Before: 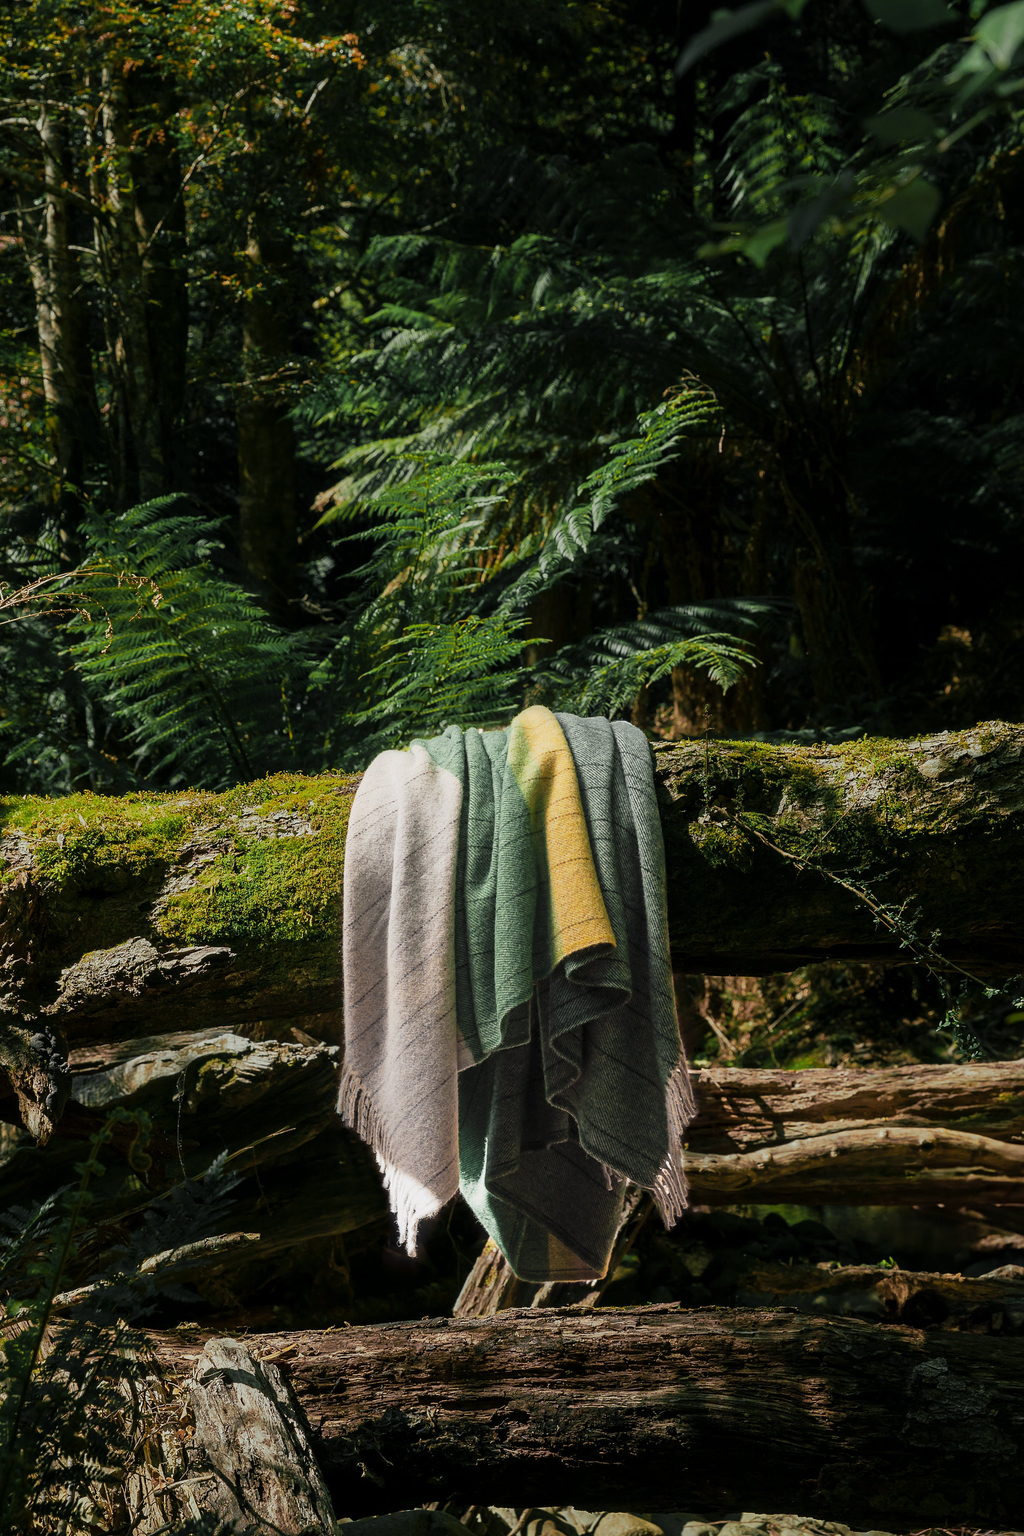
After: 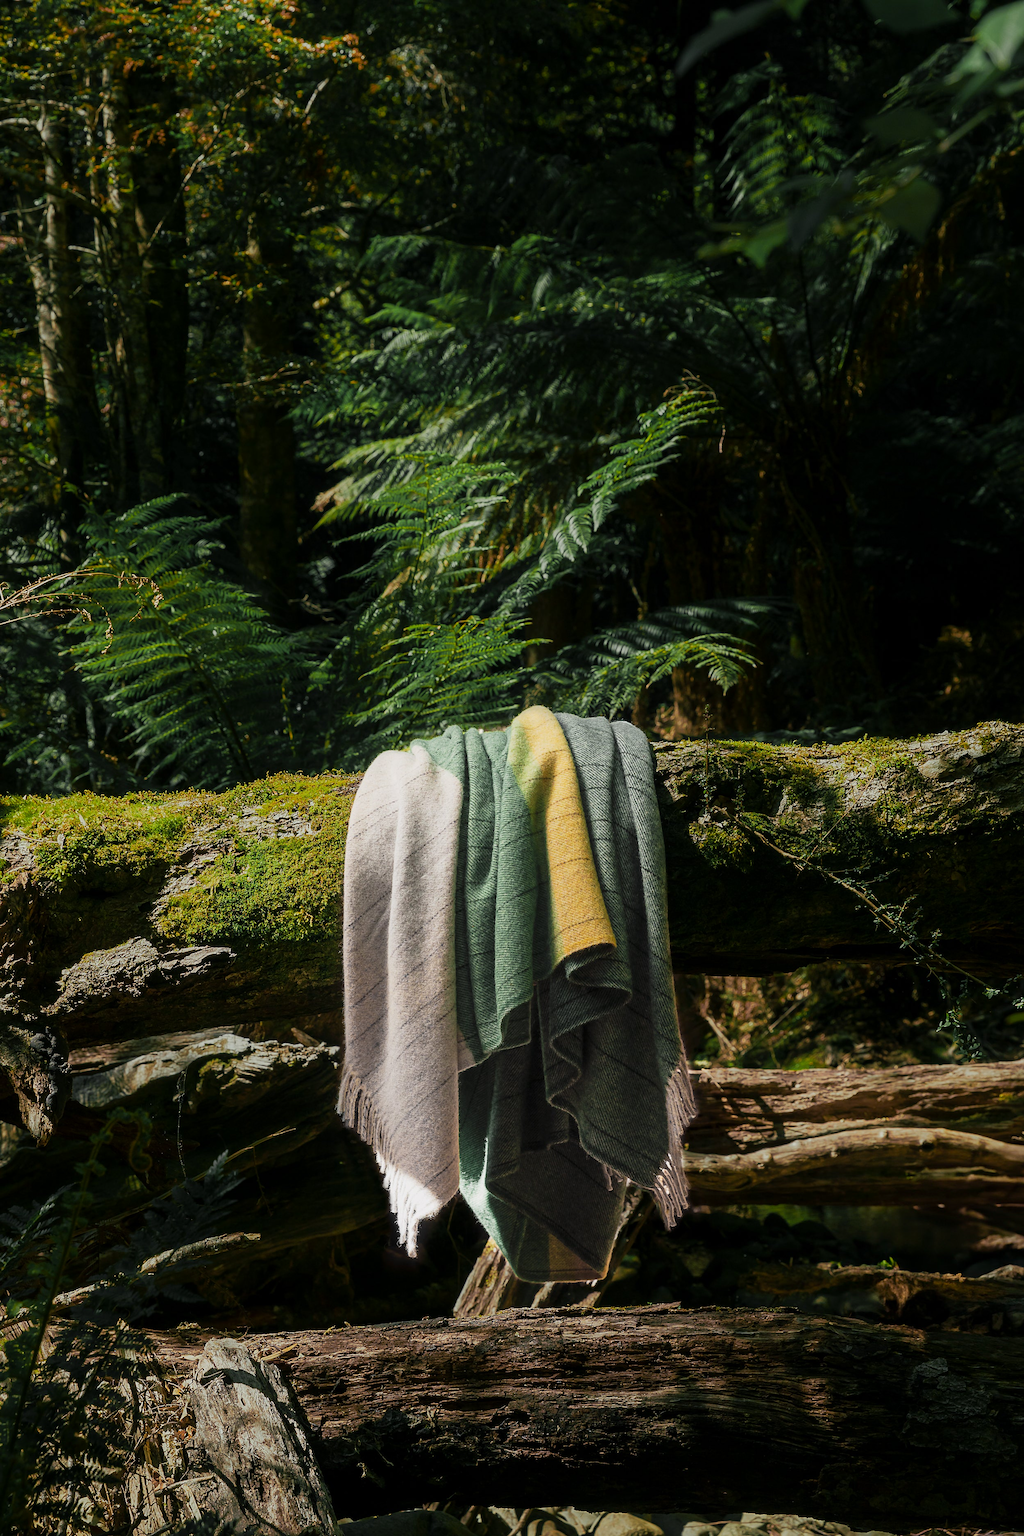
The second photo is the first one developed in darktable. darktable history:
shadows and highlights: shadows -22.85, highlights 47.61, highlights color adjustment 42.44%, soften with gaussian
